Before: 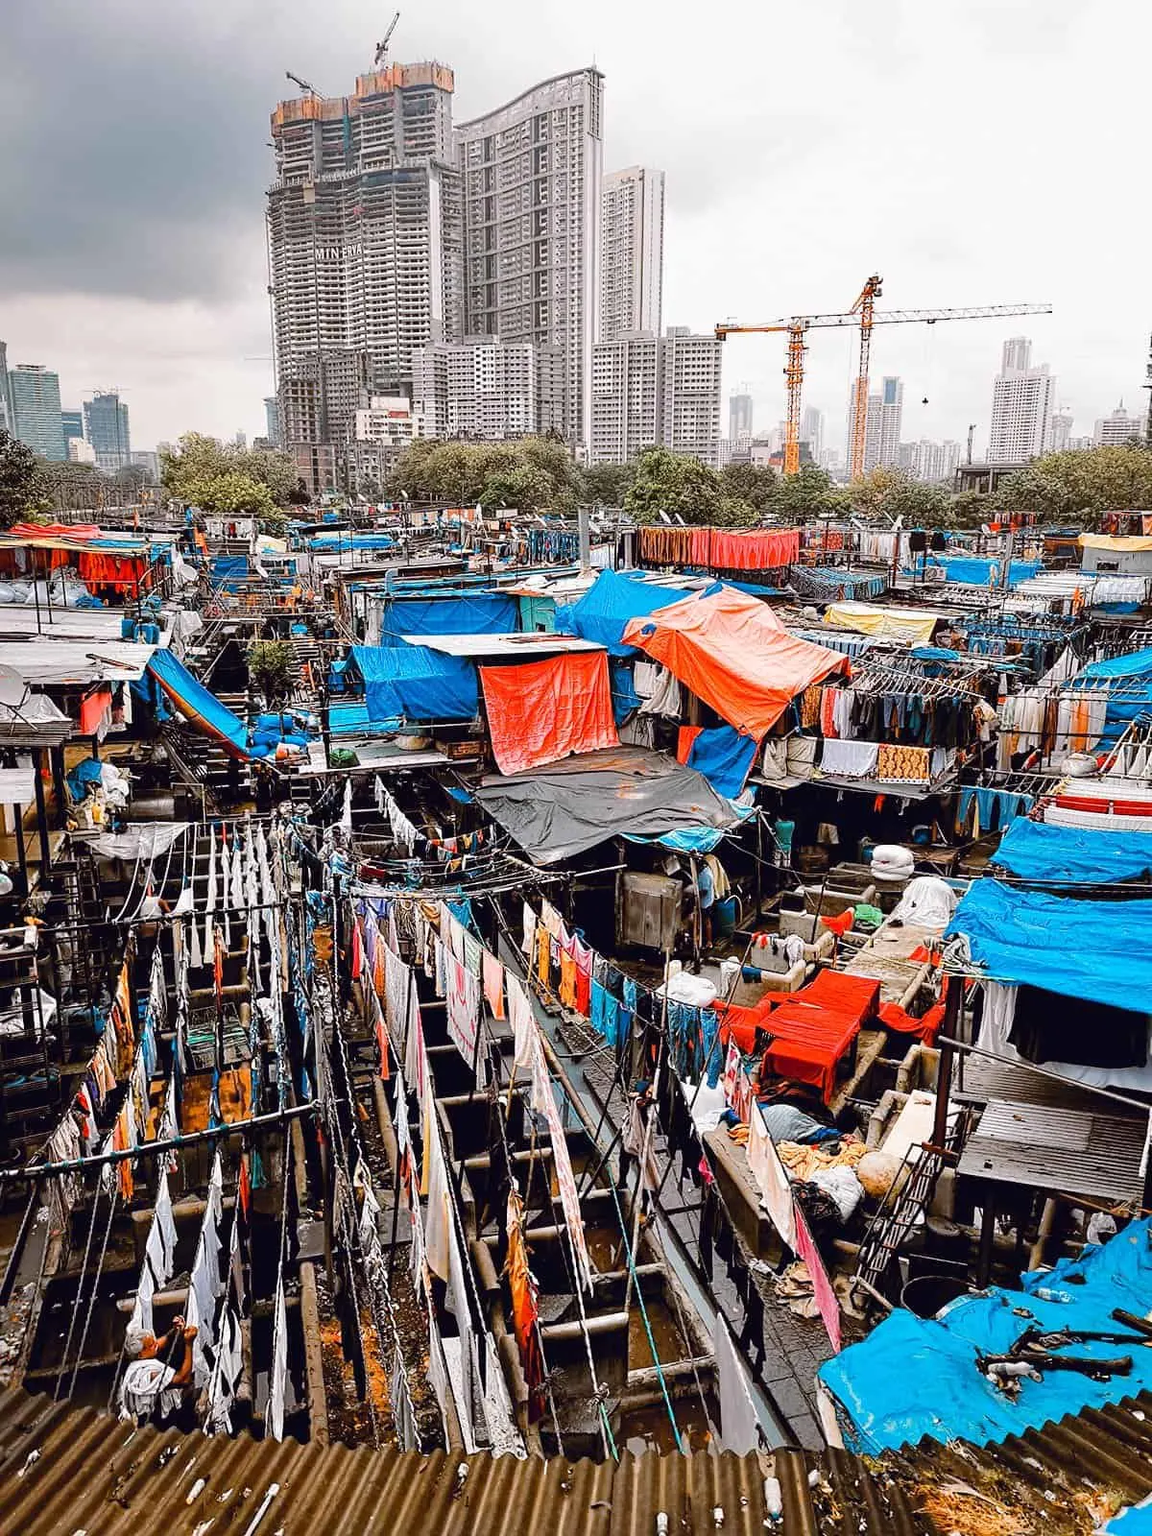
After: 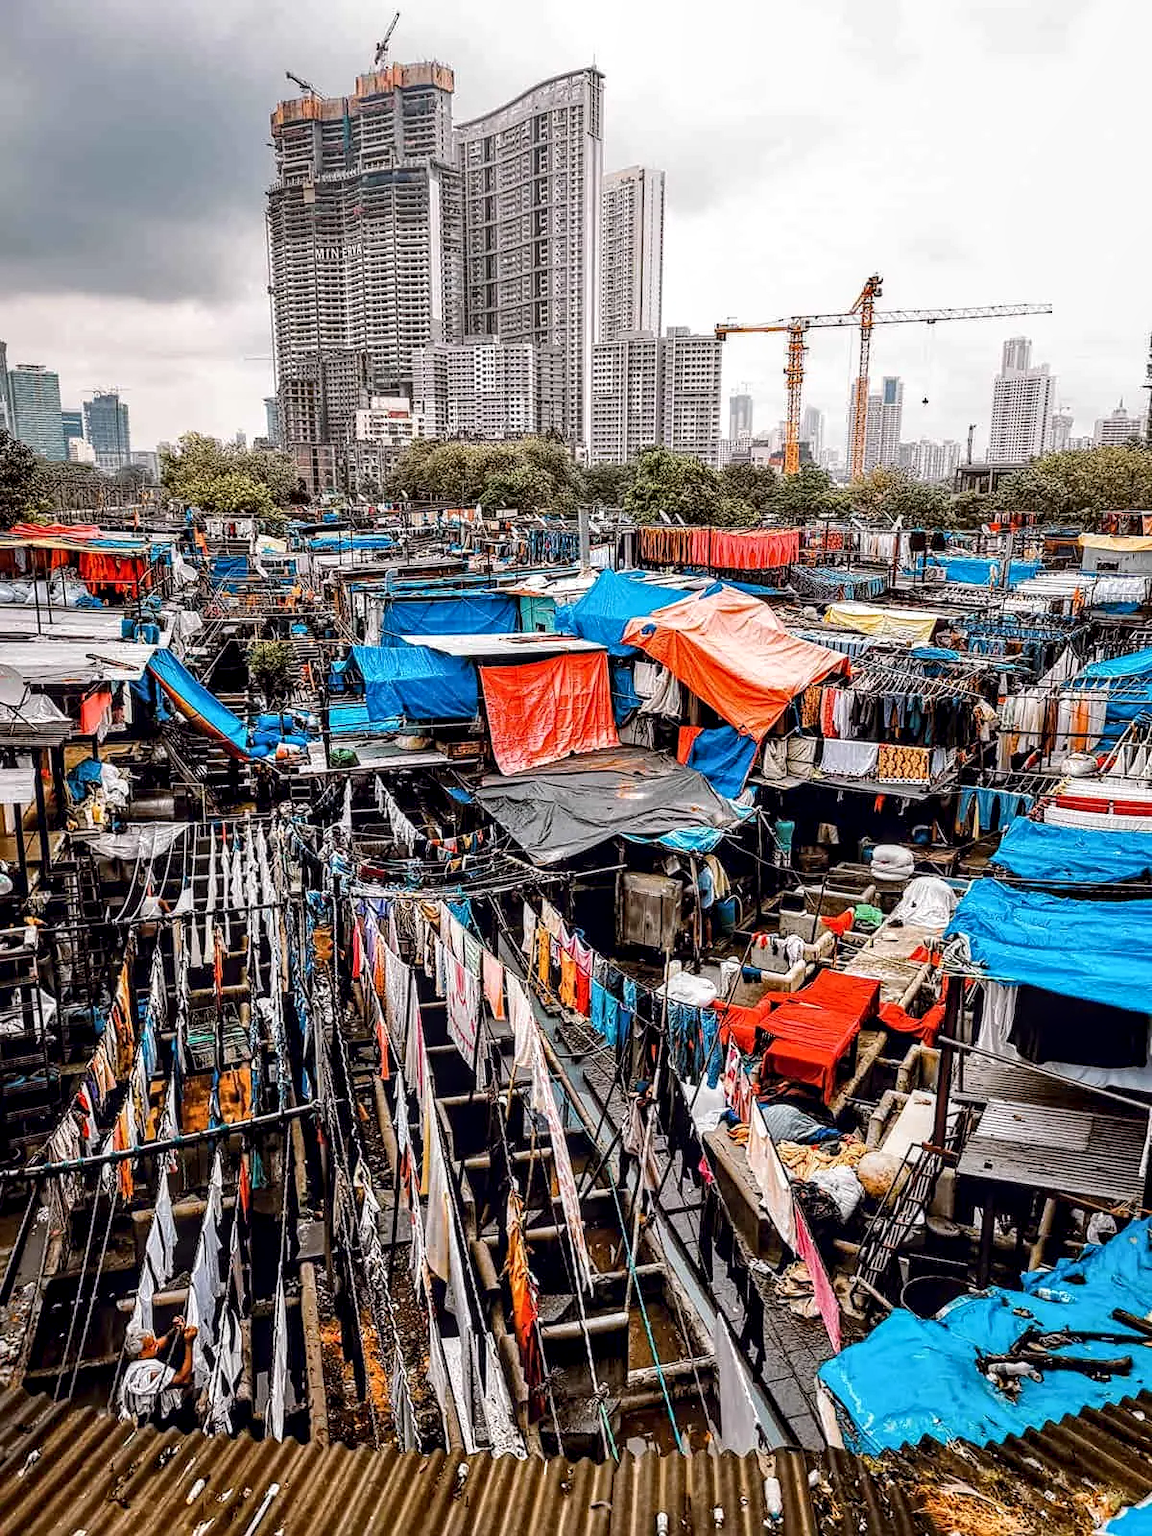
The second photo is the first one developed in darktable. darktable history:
local contrast: highlights 29%, detail 150%
